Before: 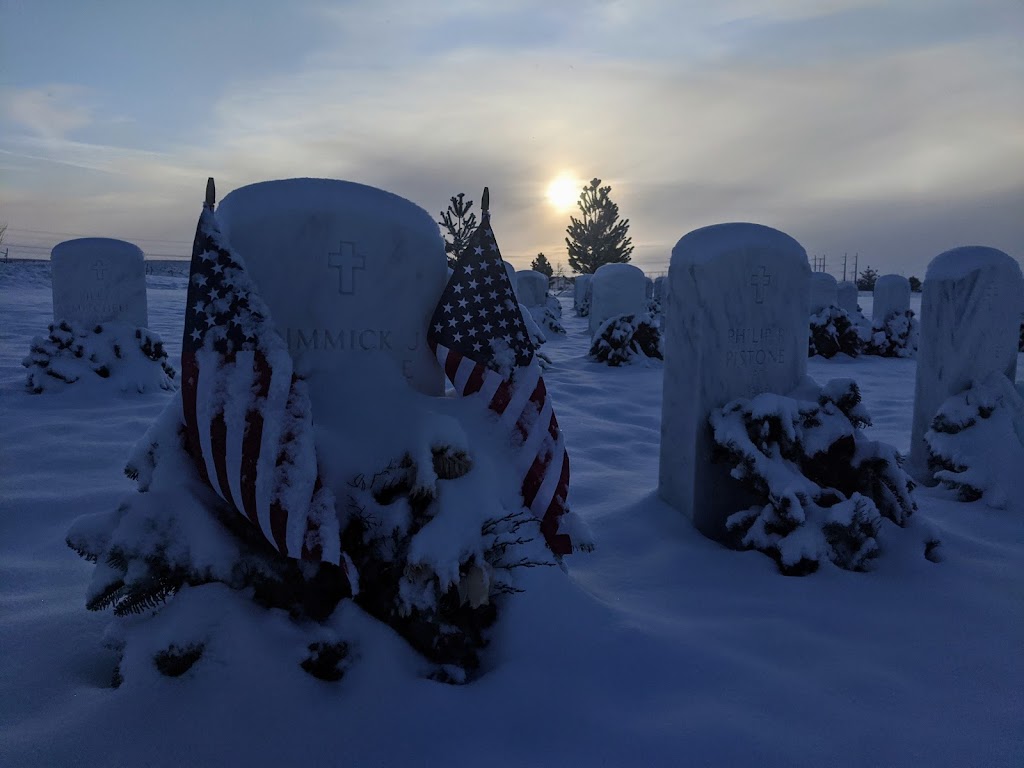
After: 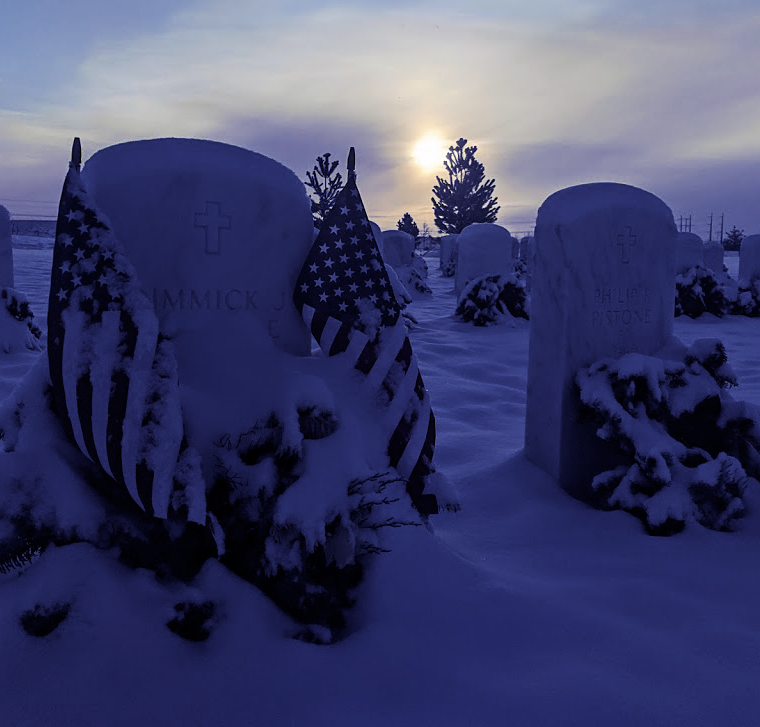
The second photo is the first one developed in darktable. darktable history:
crop and rotate: left 13.15%, top 5.251%, right 12.609%
sharpen: amount 0.2
white balance: red 1.004, blue 1.024
split-toning: shadows › hue 242.67°, shadows › saturation 0.733, highlights › hue 45.33°, highlights › saturation 0.667, balance -53.304, compress 21.15%
